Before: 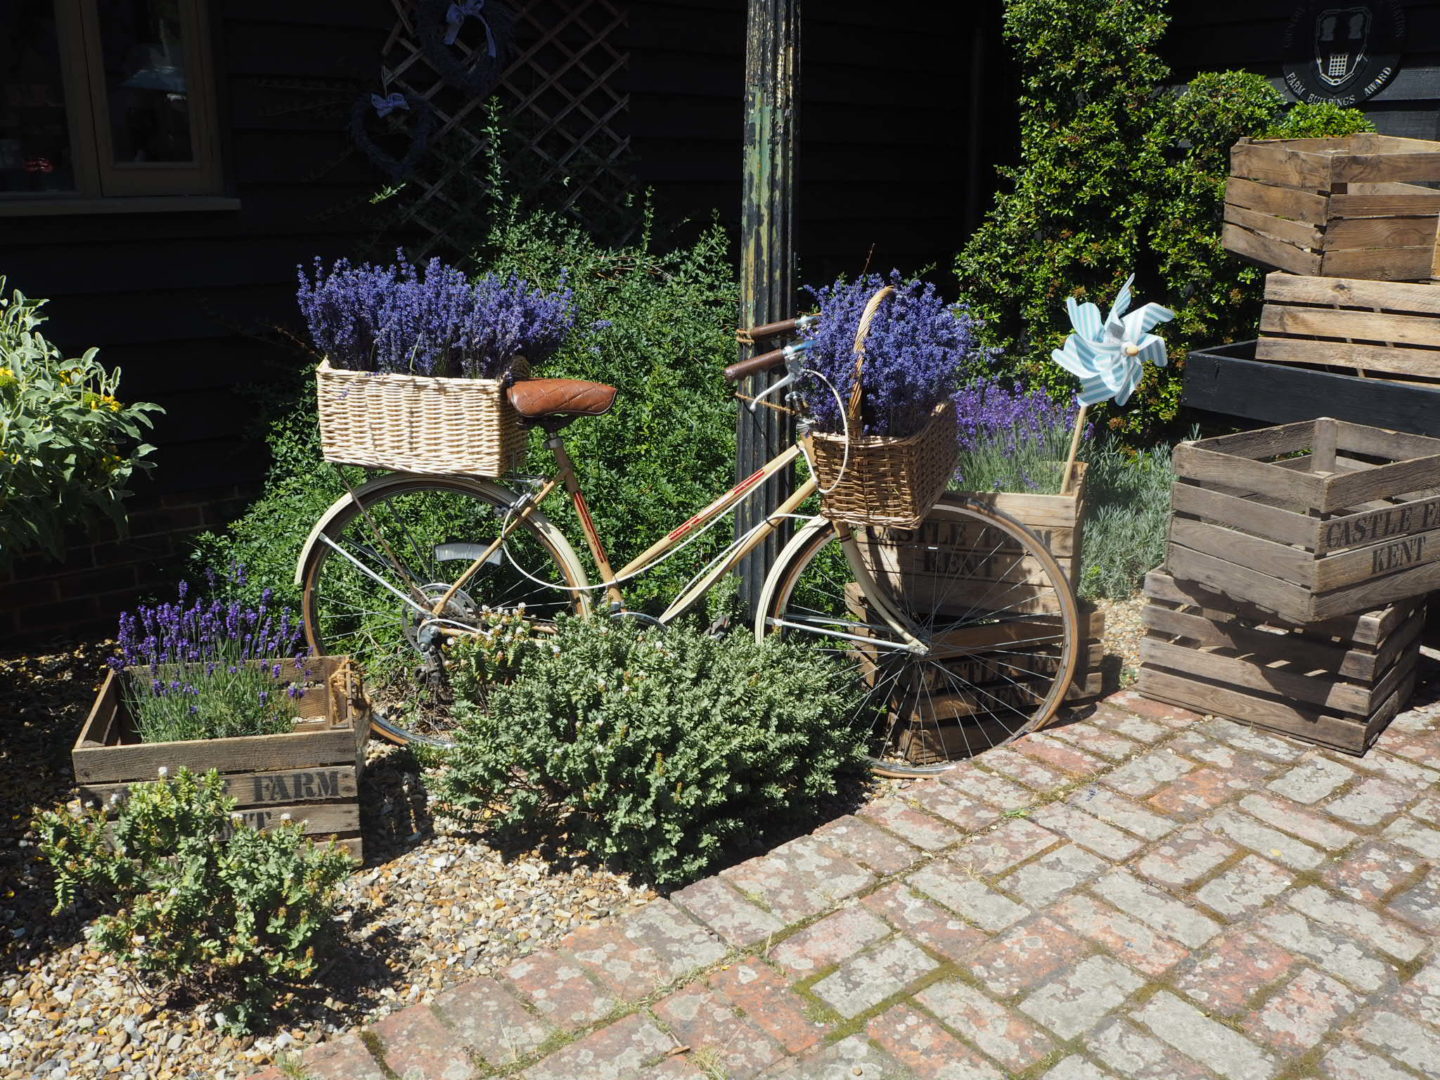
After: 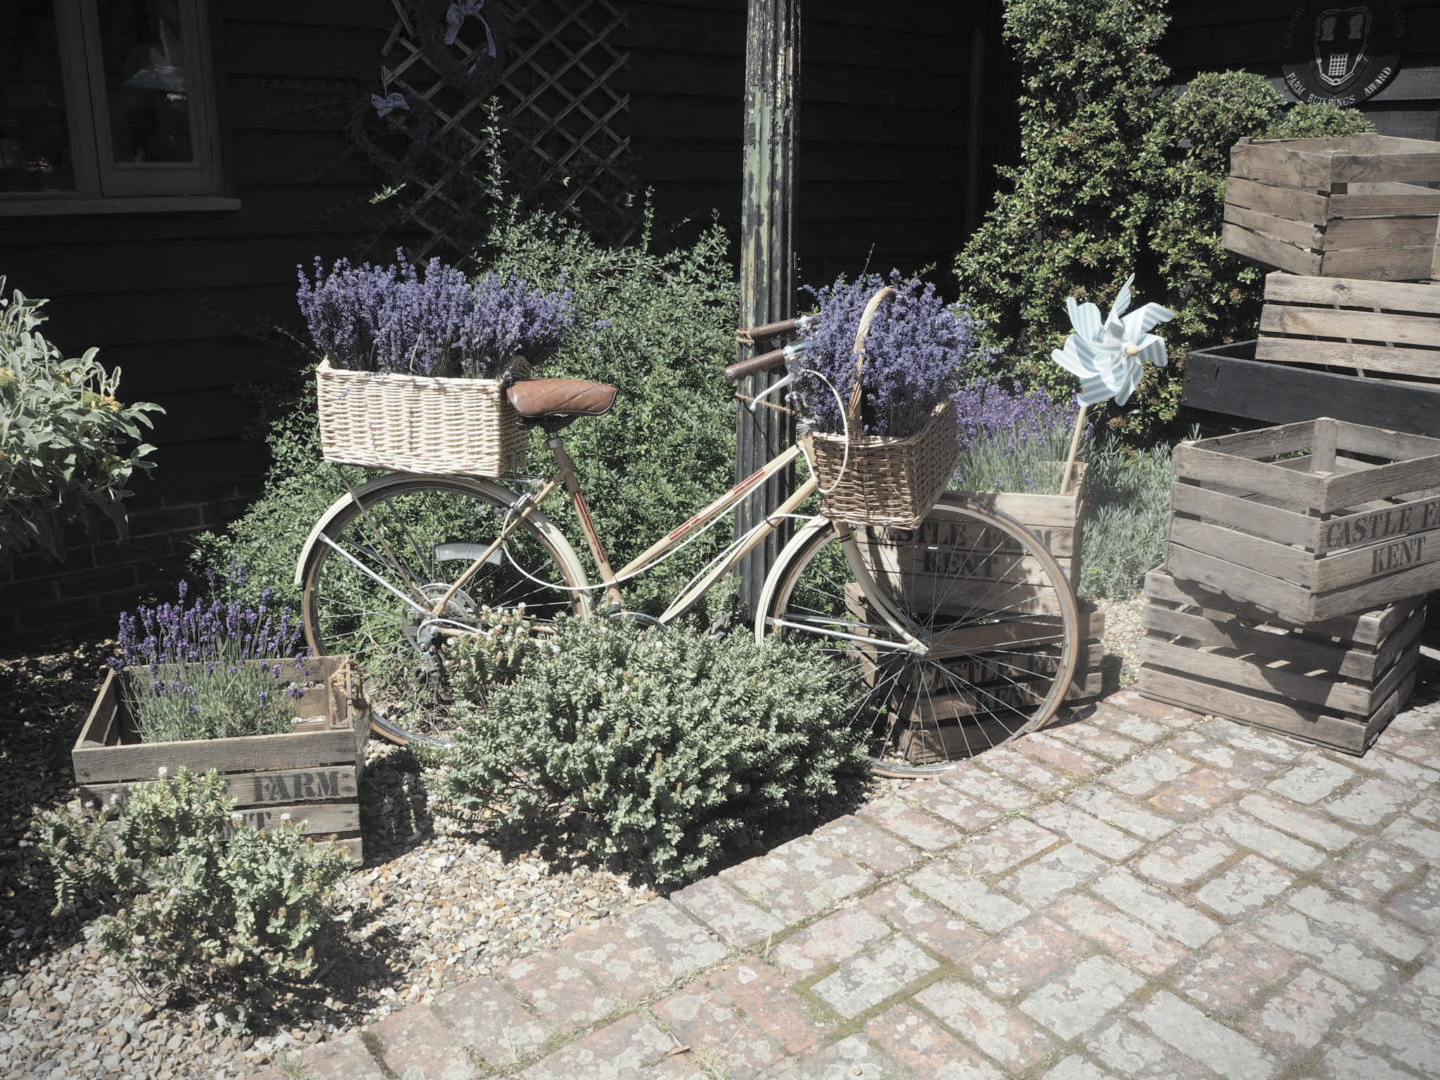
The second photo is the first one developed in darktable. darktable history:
vignetting: fall-off start 79.88%
base curve: exposure shift 0, preserve colors none
contrast brightness saturation: brightness 0.18, saturation -0.5
